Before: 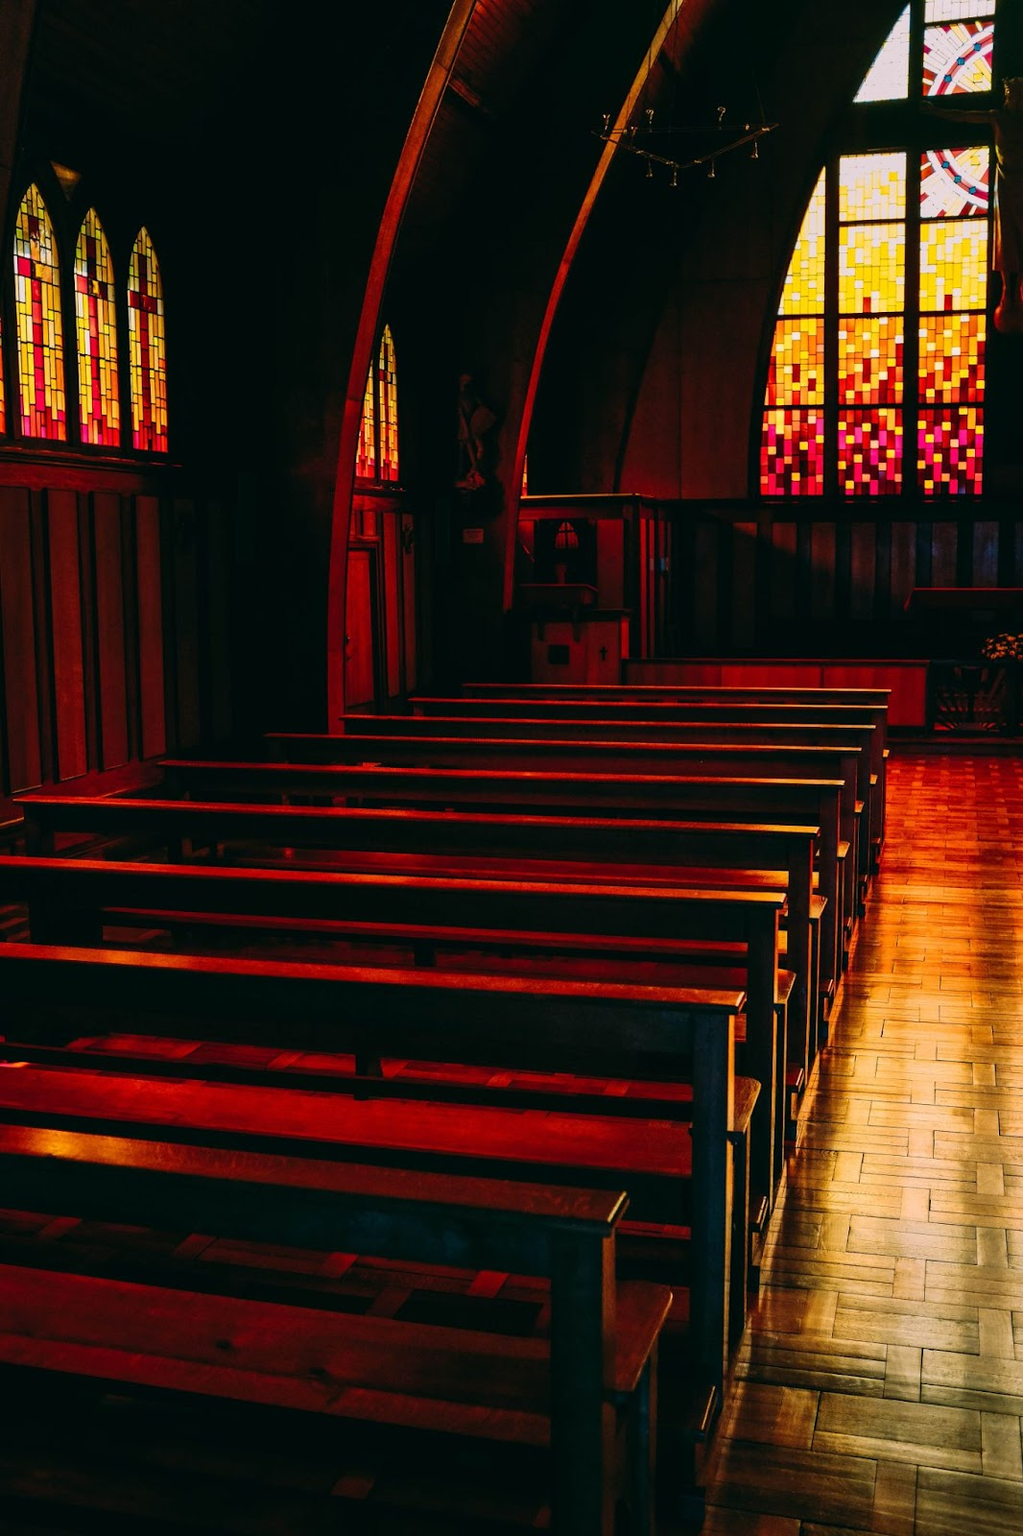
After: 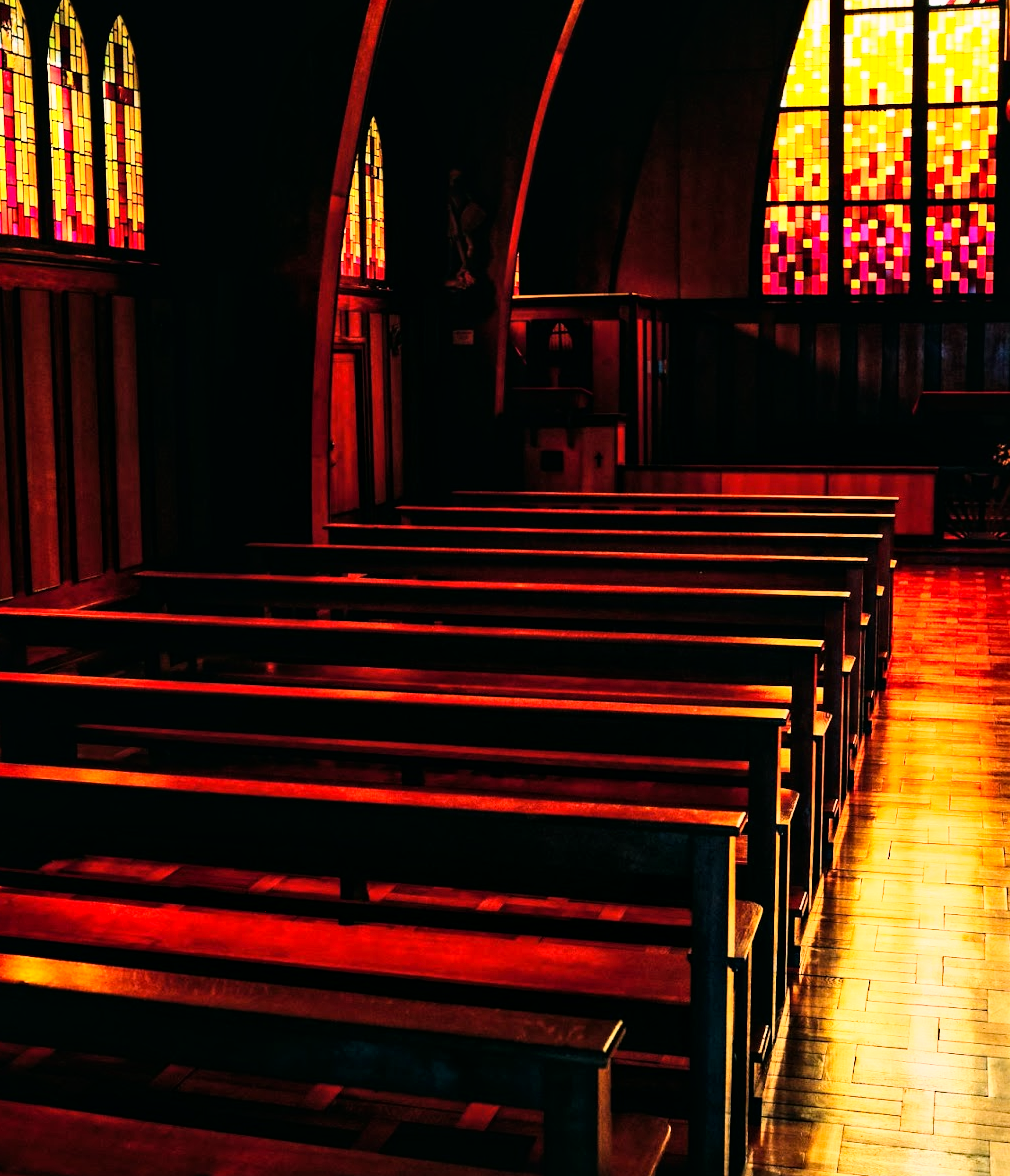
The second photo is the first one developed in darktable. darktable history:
local contrast: mode bilateral grid, contrast 21, coarseness 50, detail 120%, midtone range 0.2
crop and rotate: left 2.834%, top 13.859%, right 2.386%, bottom 12.587%
base curve: curves: ch0 [(0, 0) (0.007, 0.004) (0.027, 0.03) (0.046, 0.07) (0.207, 0.54) (0.442, 0.872) (0.673, 0.972) (1, 1)]
haze removal: strength 0.292, distance 0.248, adaptive false
